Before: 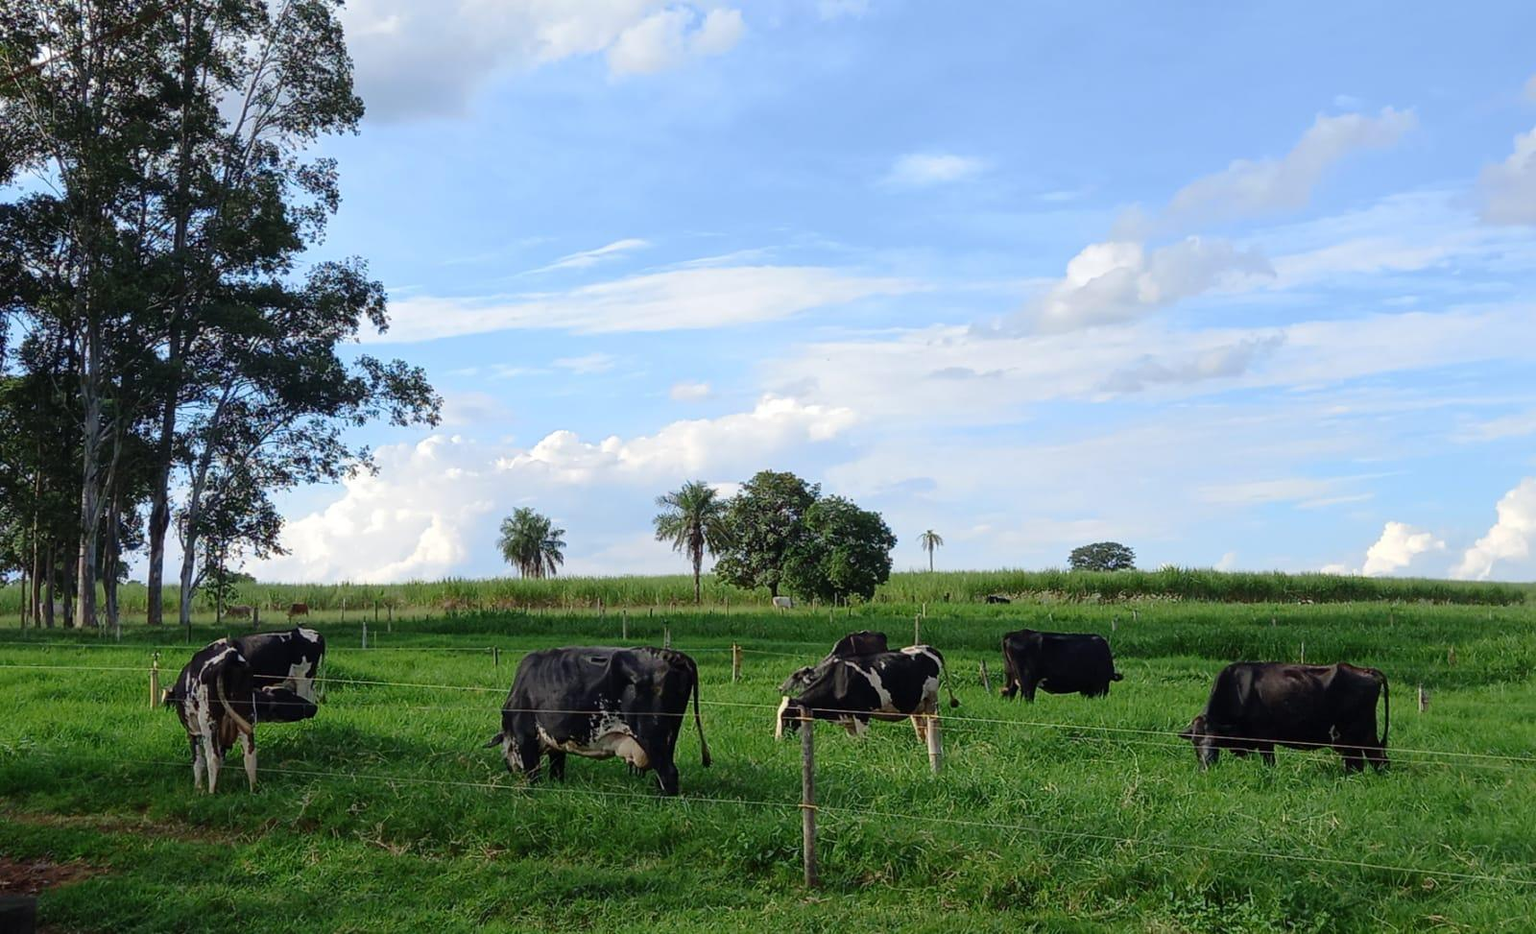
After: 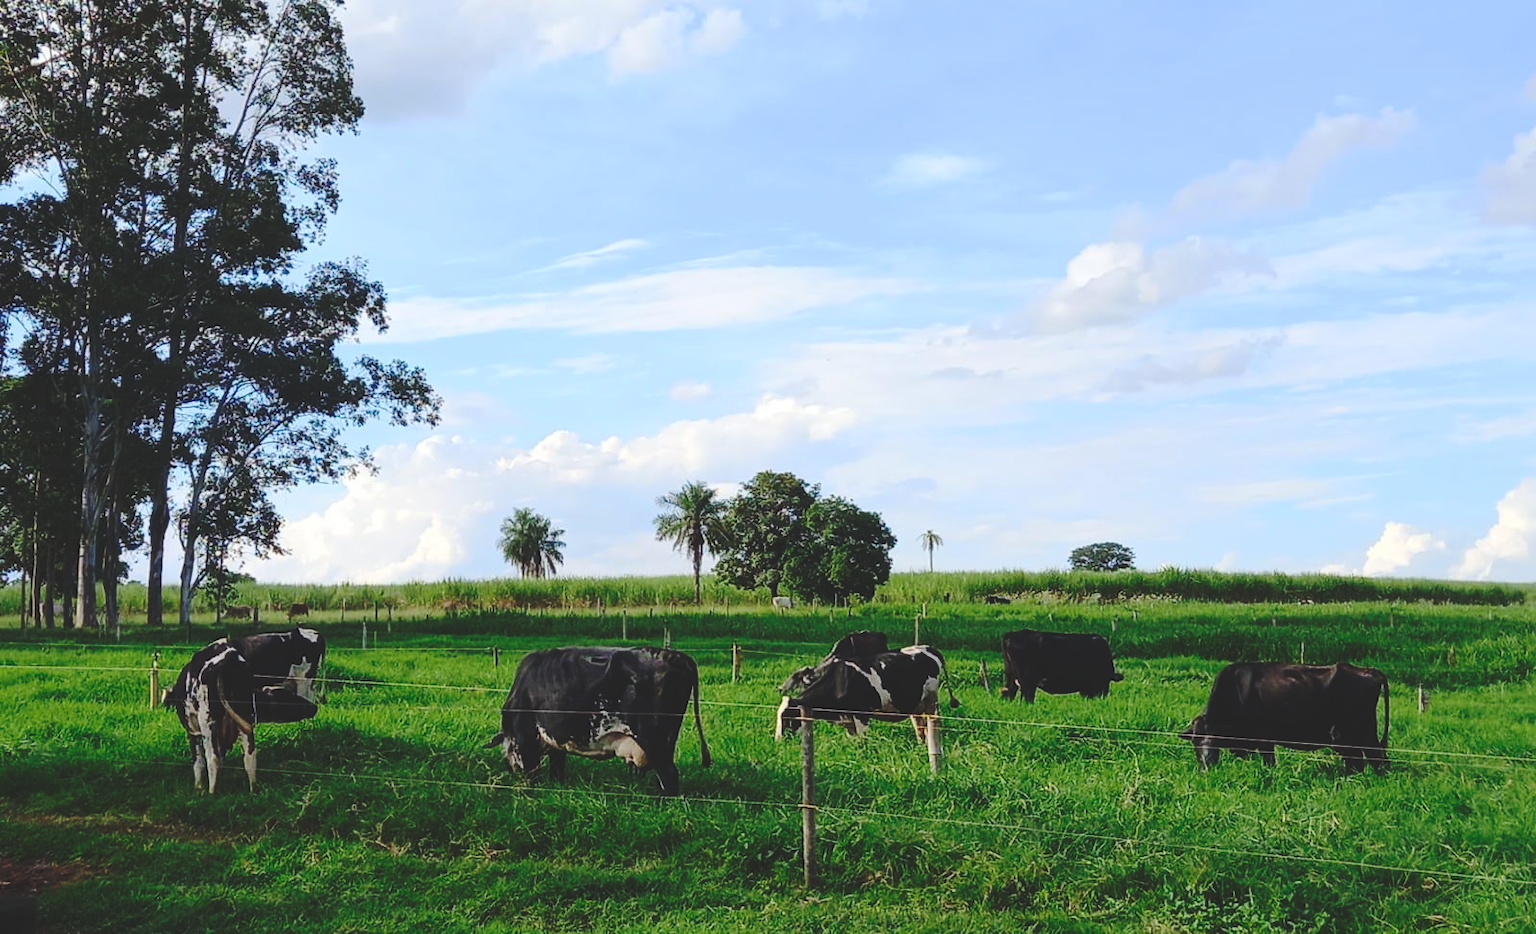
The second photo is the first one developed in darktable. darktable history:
base curve: curves: ch0 [(0, 0.024) (0.055, 0.065) (0.121, 0.166) (0.236, 0.319) (0.693, 0.726) (1, 1)], preserve colors none
contrast brightness saturation: contrast 0.15, brightness -0.01, saturation 0.1
